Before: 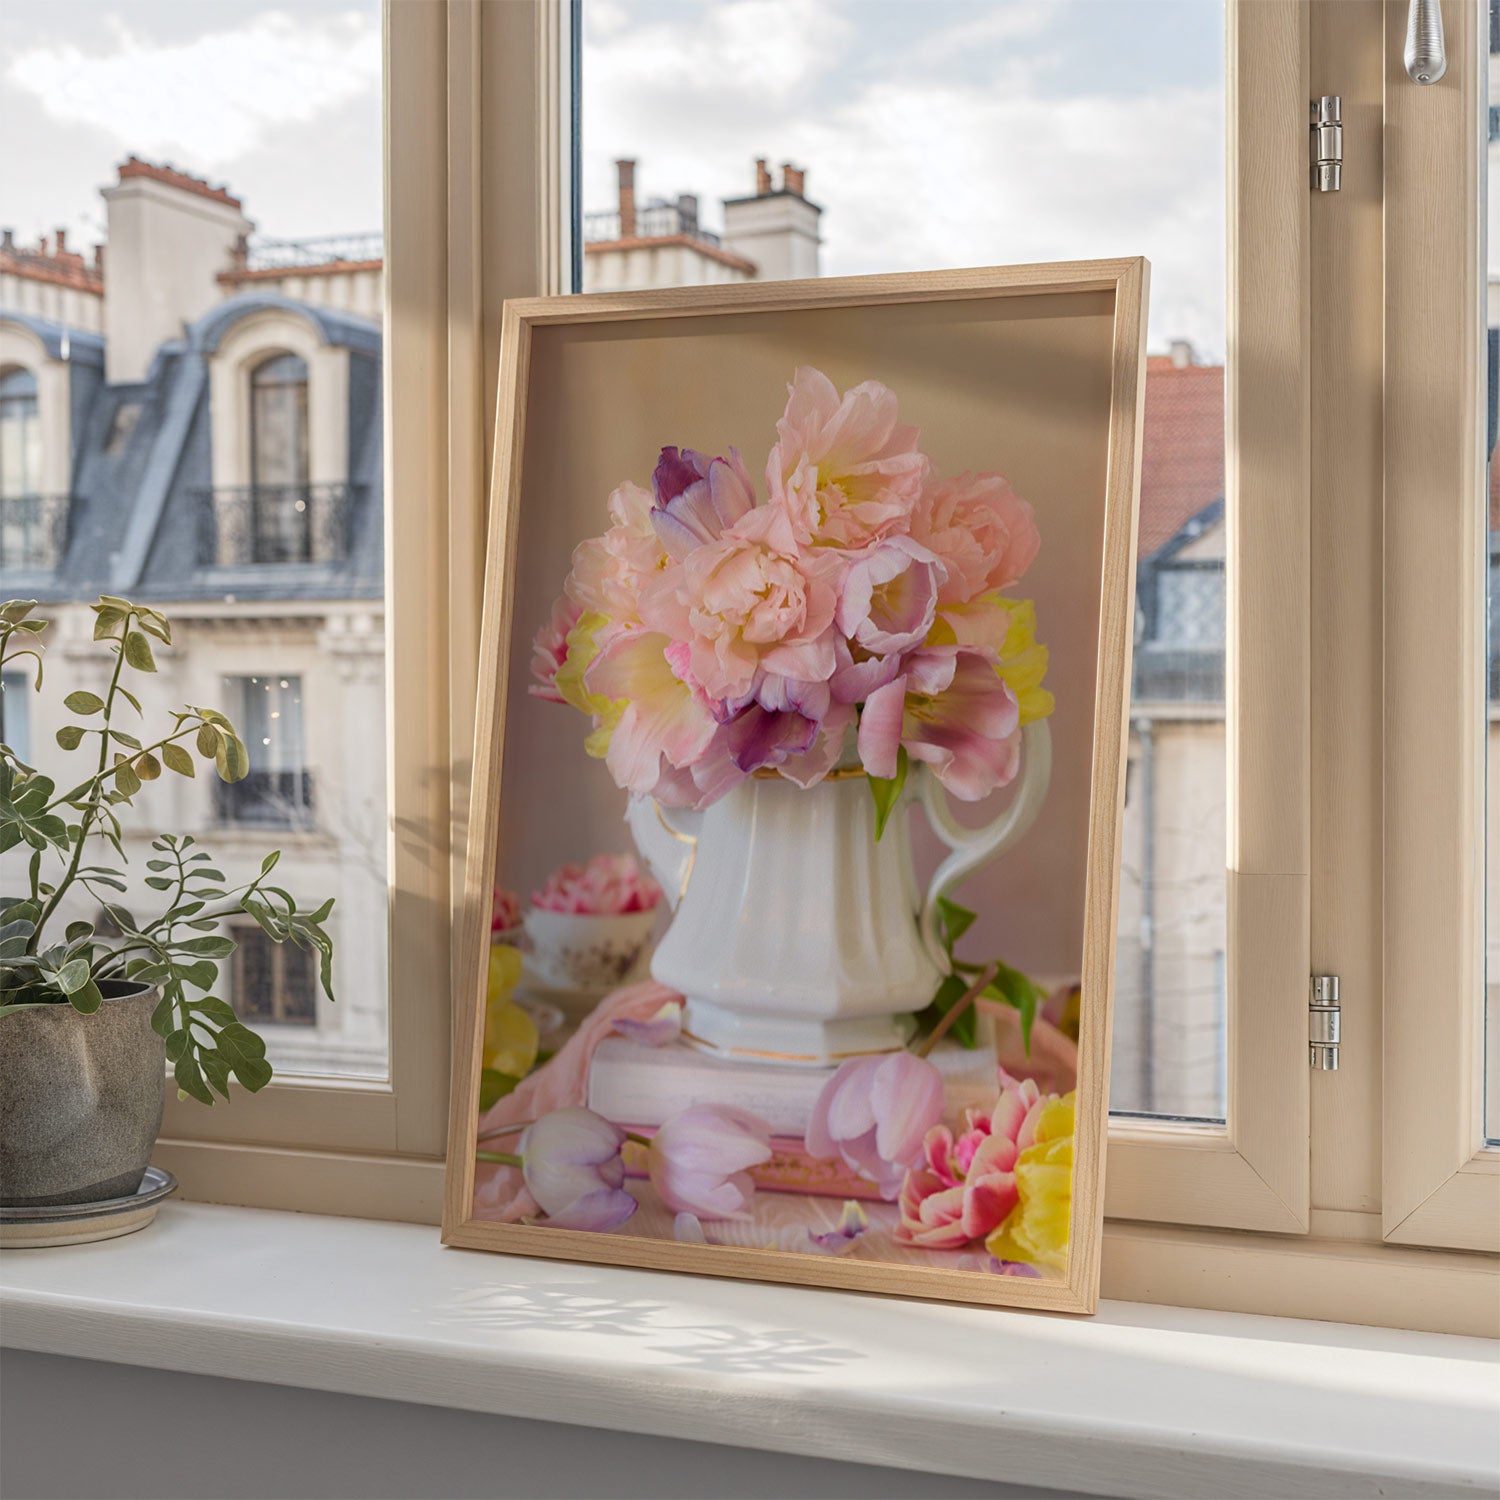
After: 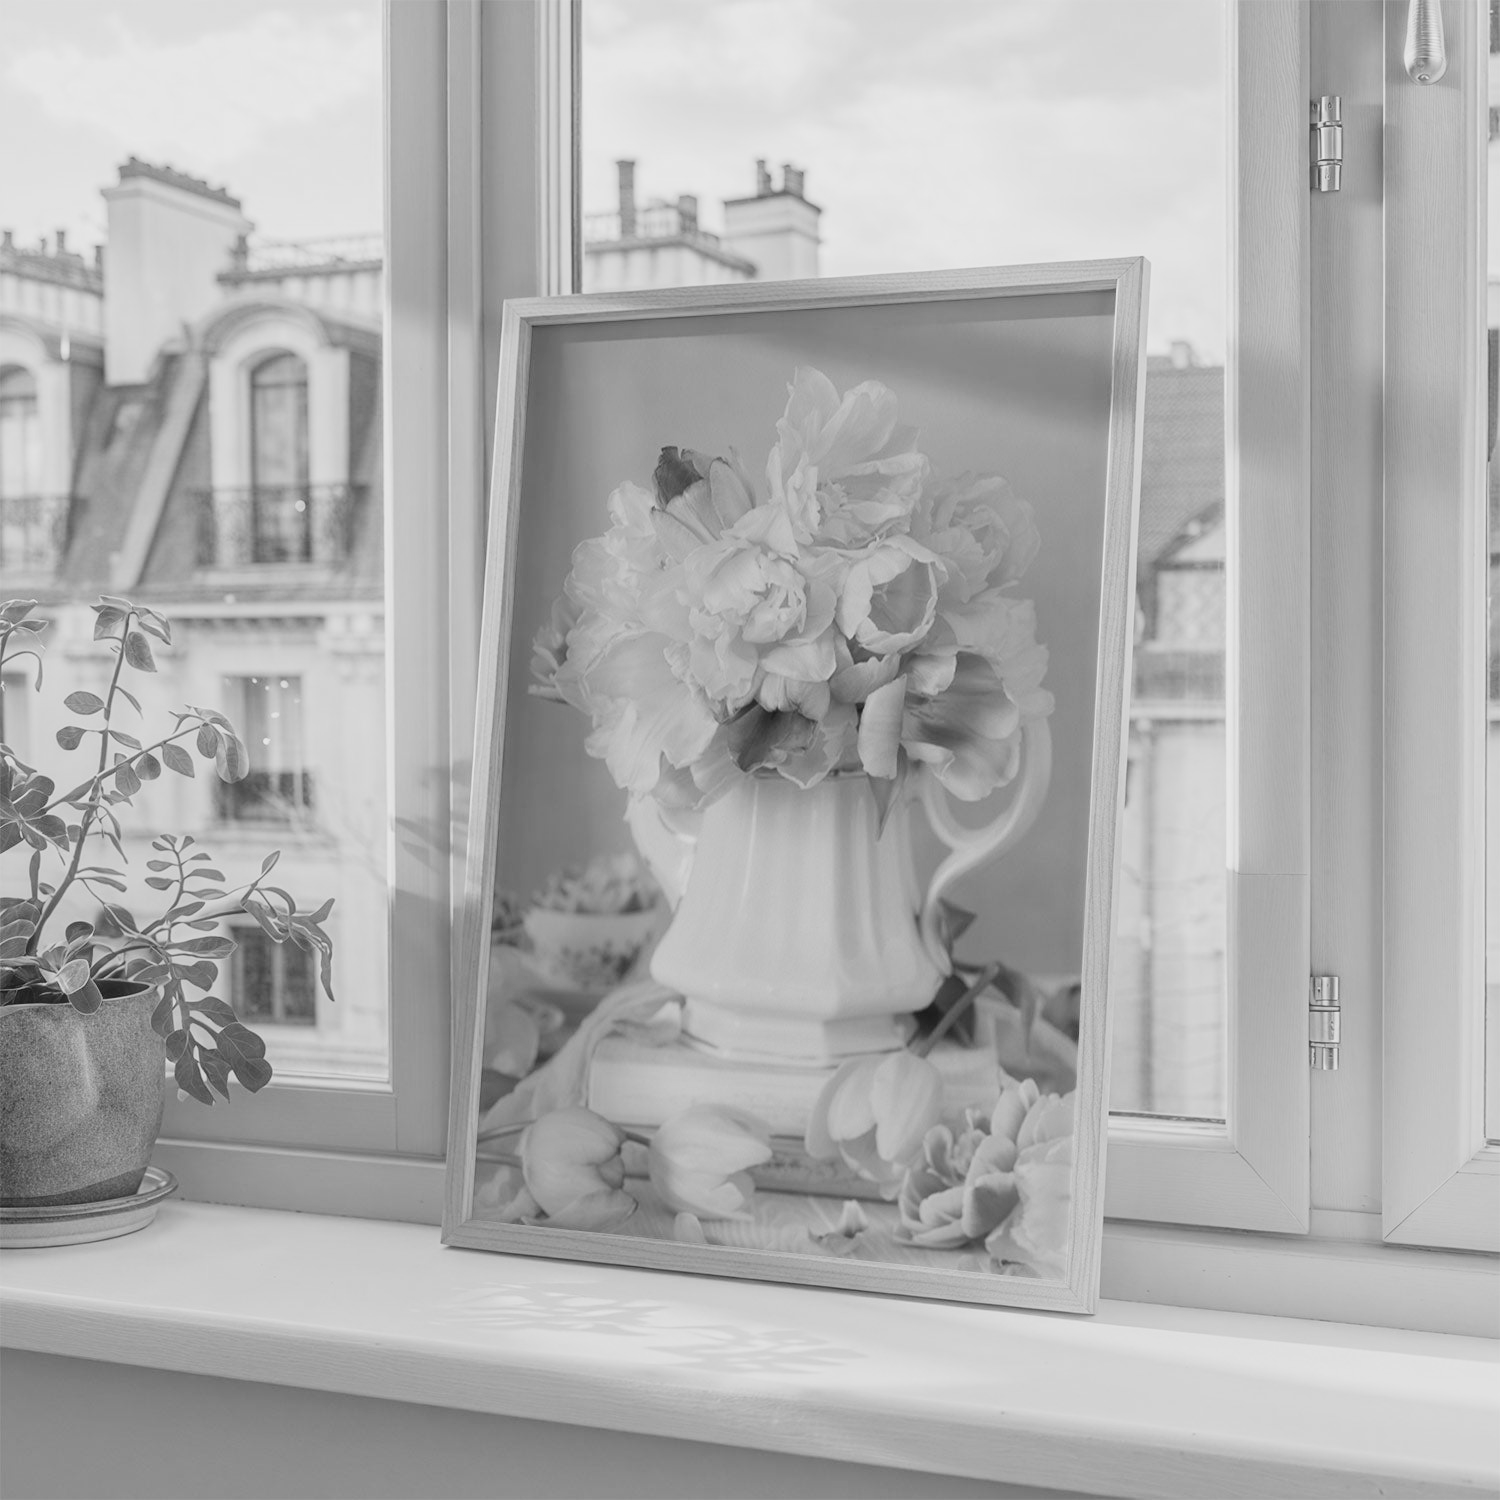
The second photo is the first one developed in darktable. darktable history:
haze removal: strength -0.1, adaptive false
filmic rgb: black relative exposure -7.65 EV, white relative exposure 4.56 EV, hardness 3.61
exposure: black level correction -0.005, exposure 0.622 EV, compensate highlight preservation false
monochrome: on, module defaults
